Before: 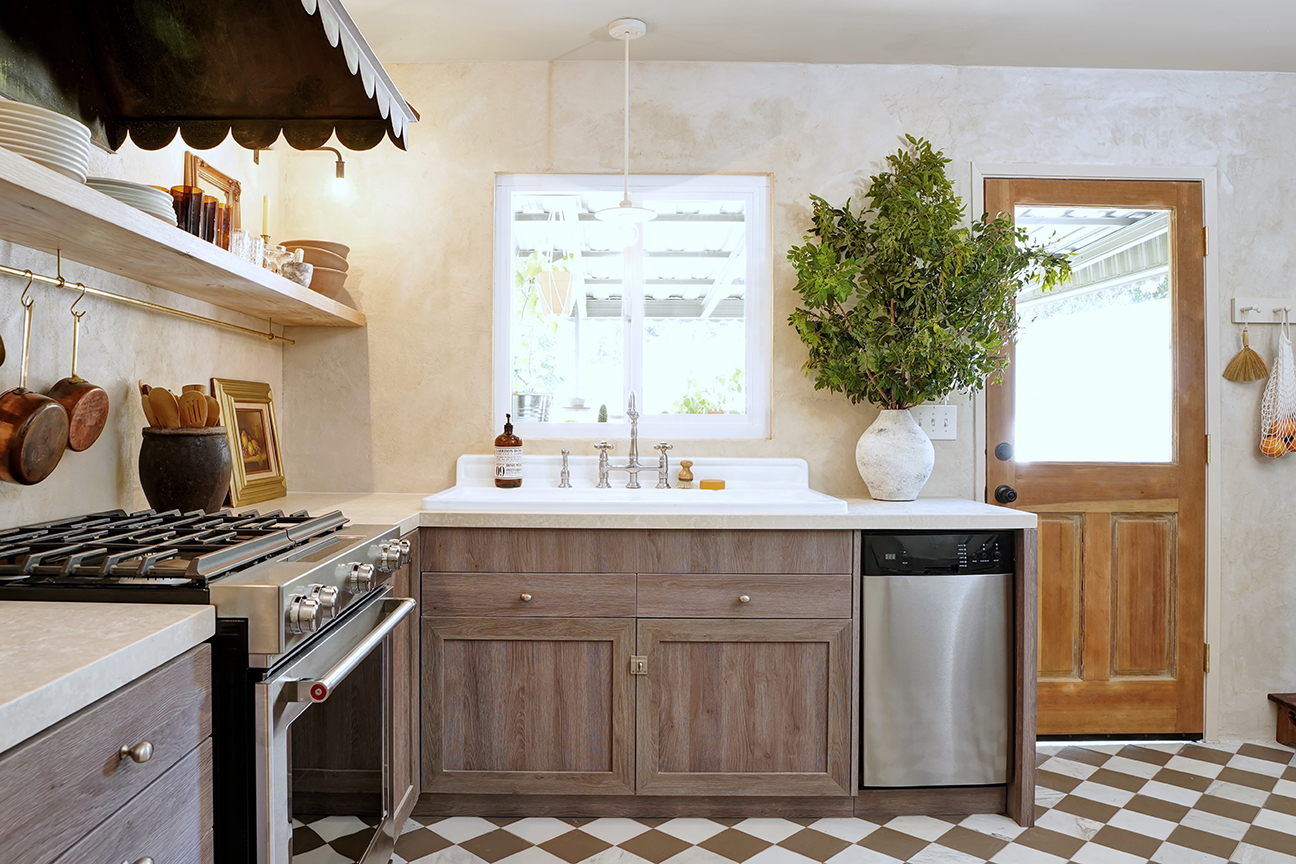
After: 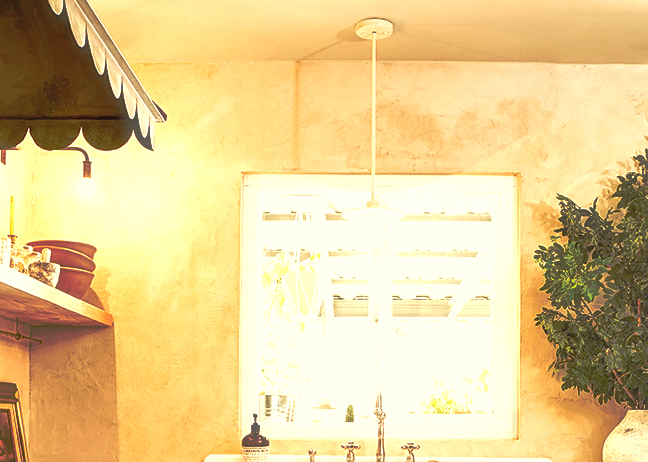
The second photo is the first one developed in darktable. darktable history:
crop: left 19.556%, right 30.401%, bottom 46.458%
color balance rgb: perceptual saturation grading › global saturation 20%, perceptual saturation grading › highlights -25%, perceptual saturation grading › shadows 25%
haze removal: strength -0.1, adaptive false
exposure: black level correction 0, exposure 0.5 EV, compensate exposure bias true, compensate highlight preservation false
sharpen: amount 0.2
tone curve: curves: ch0 [(0, 0) (0.003, 0.032) (0.53, 0.368) (0.901, 0.866) (1, 1)], preserve colors none
local contrast: on, module defaults
white balance: red 1.138, green 0.996, blue 0.812
